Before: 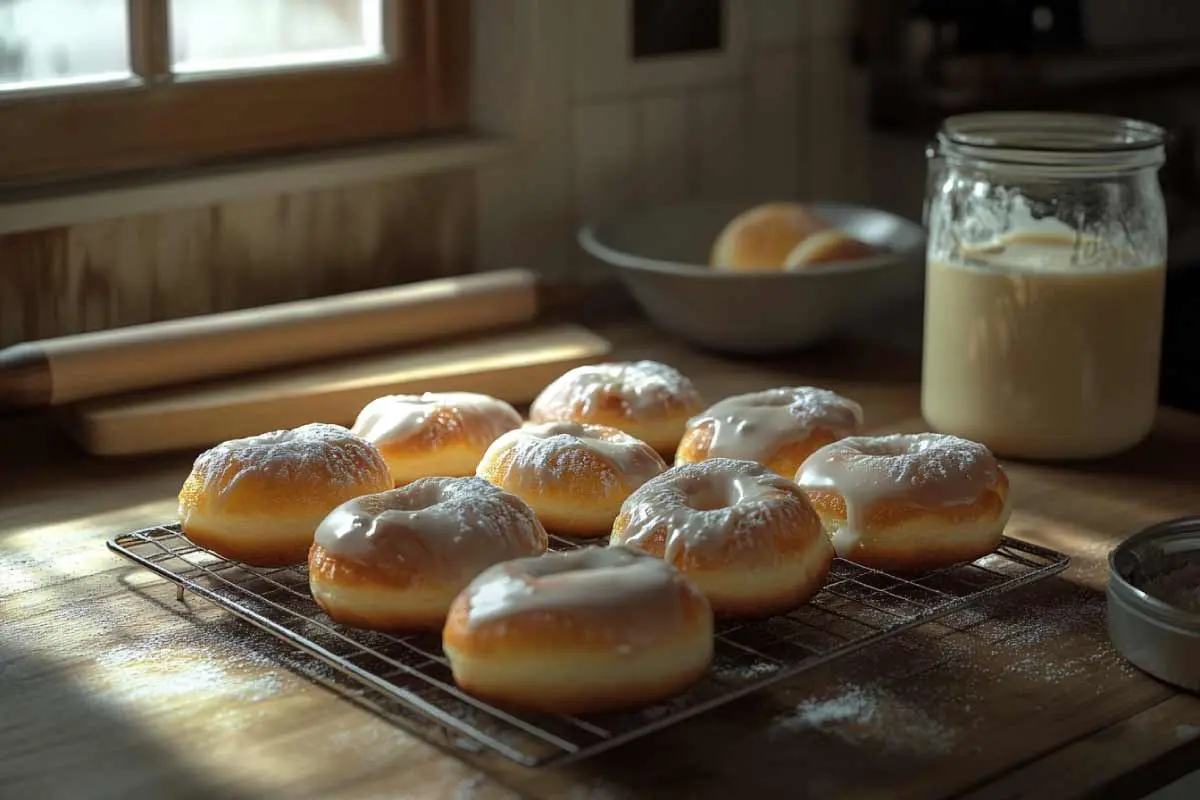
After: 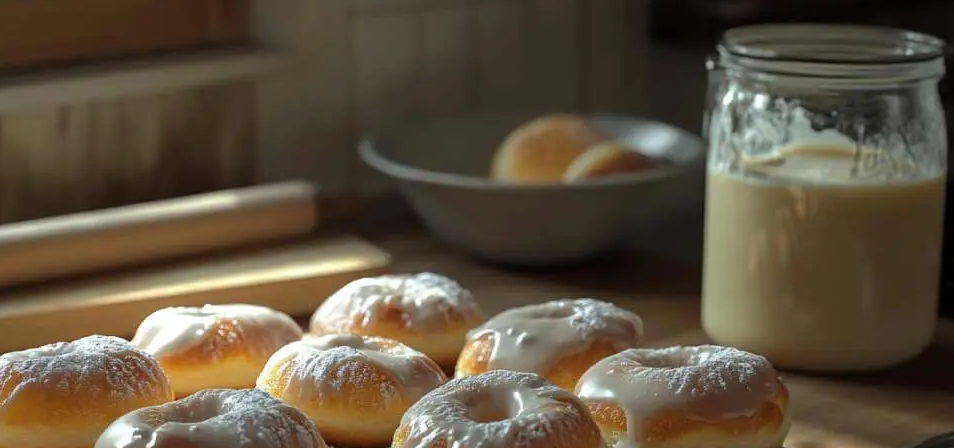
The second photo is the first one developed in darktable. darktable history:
crop: left 18.394%, top 11.087%, right 2.031%, bottom 32.799%
